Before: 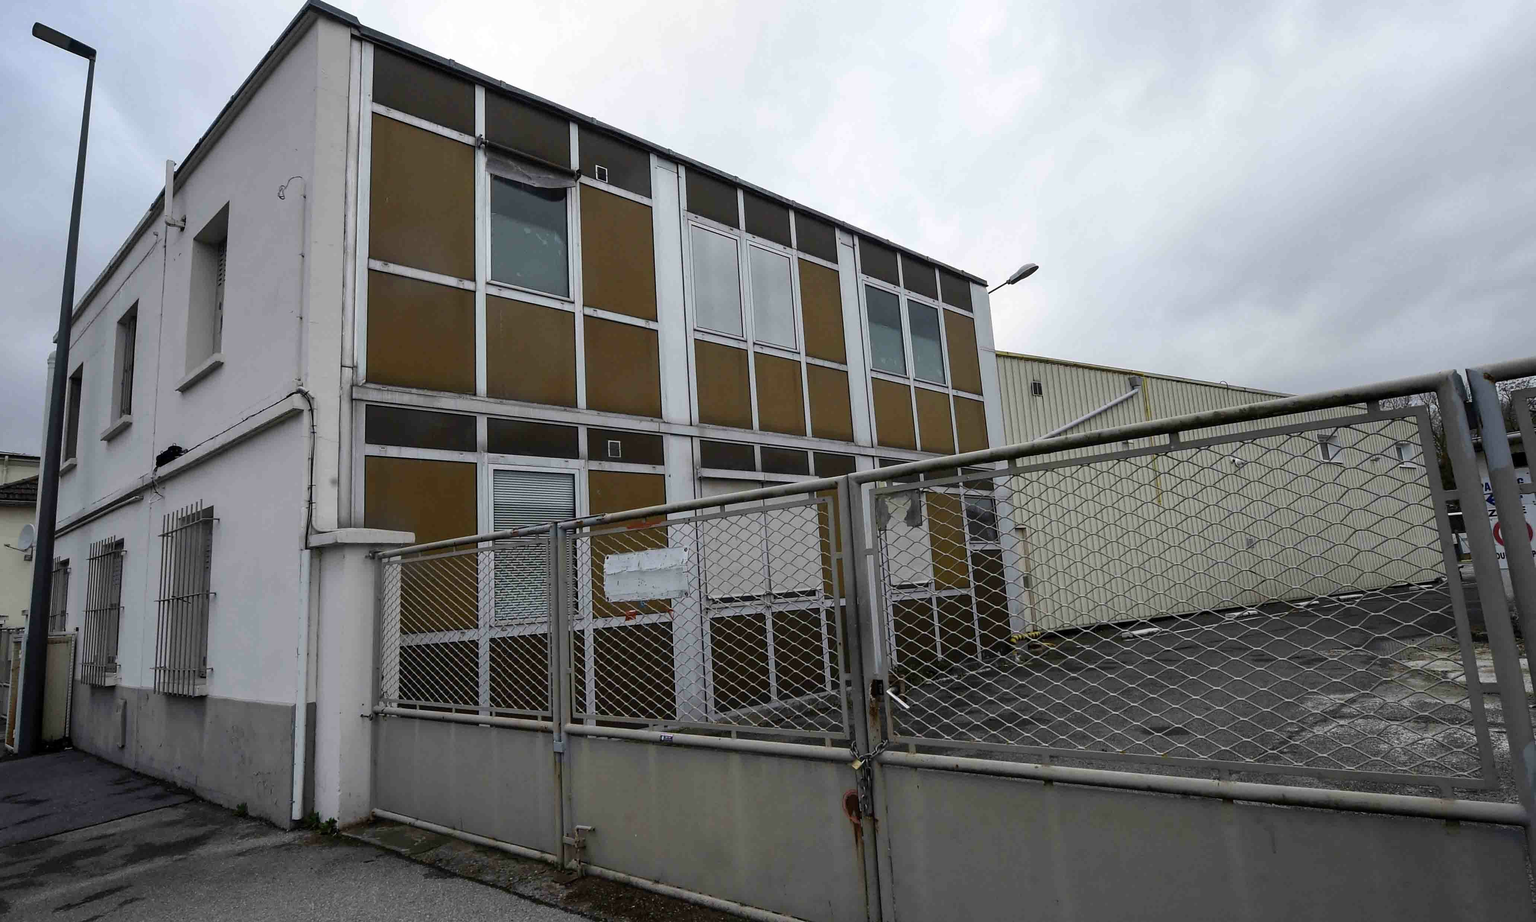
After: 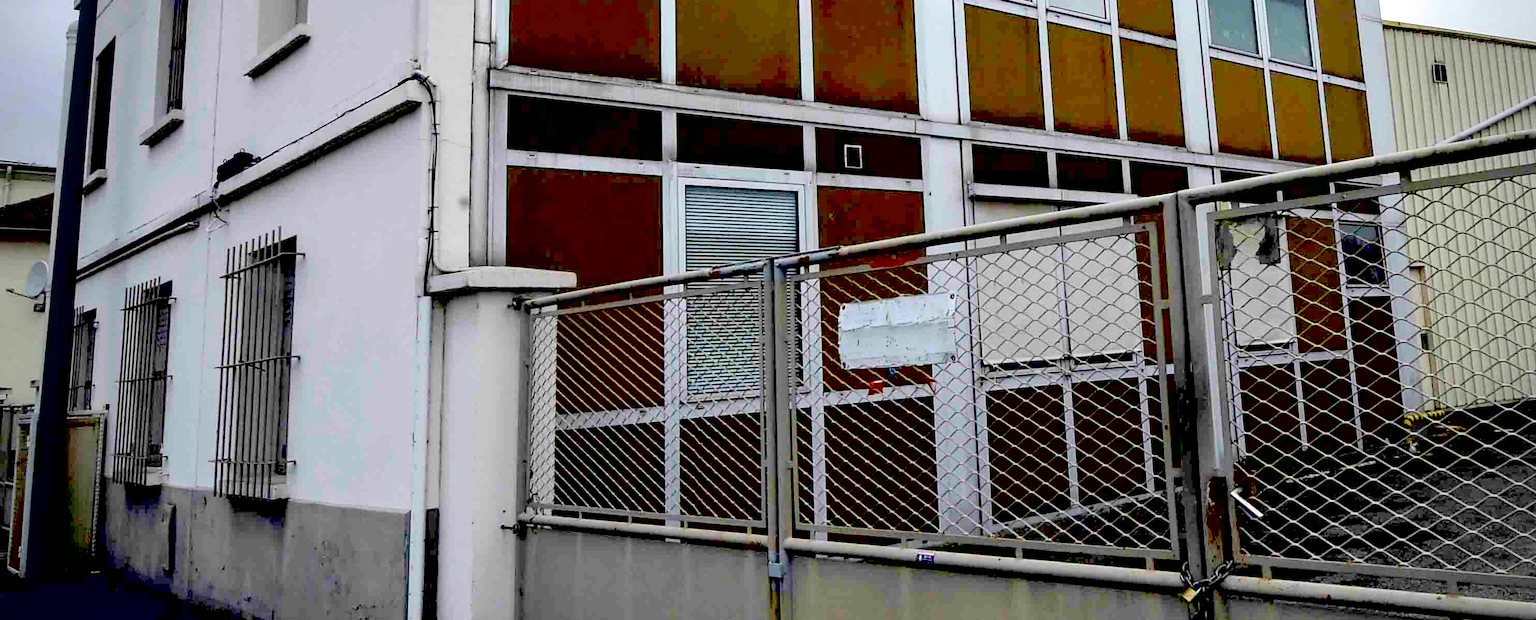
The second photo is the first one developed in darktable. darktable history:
tone equalizer: on, module defaults
crop: top 36.498%, right 27.964%, bottom 14.995%
exposure: black level correction 0.04, exposure 0.5 EV, compensate highlight preservation false
vignetting: on, module defaults
contrast brightness saturation: contrast 0.07, brightness 0.18, saturation 0.4
